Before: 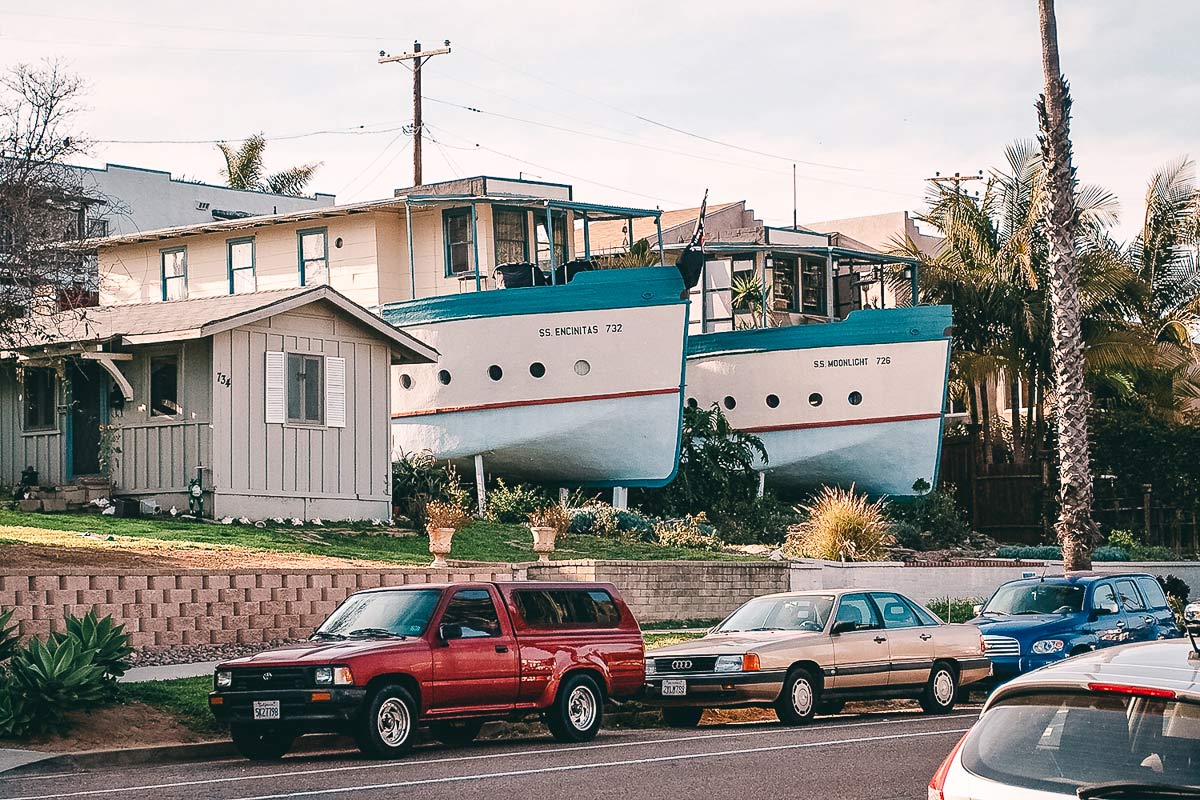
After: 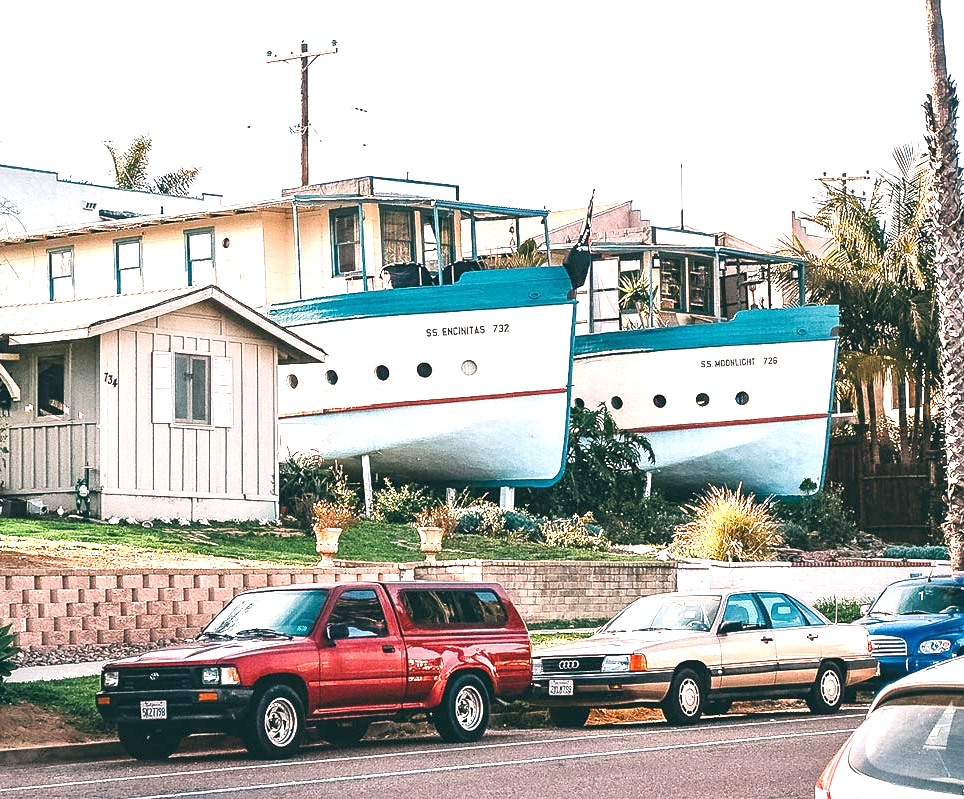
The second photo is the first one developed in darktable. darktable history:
exposure: exposure 1.093 EV, compensate highlight preservation false
crop and rotate: left 9.474%, right 10.166%
